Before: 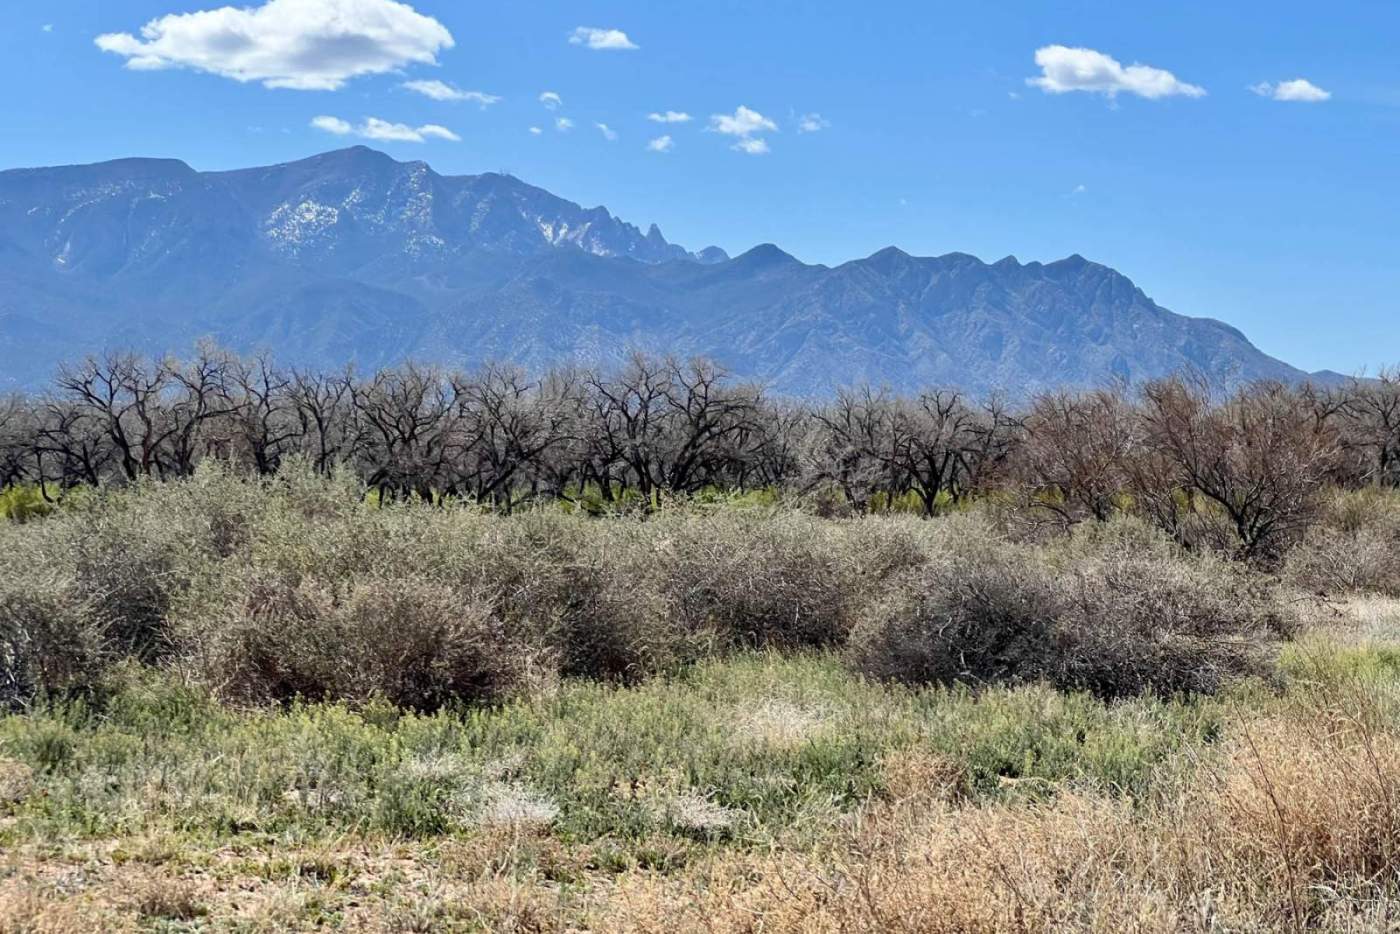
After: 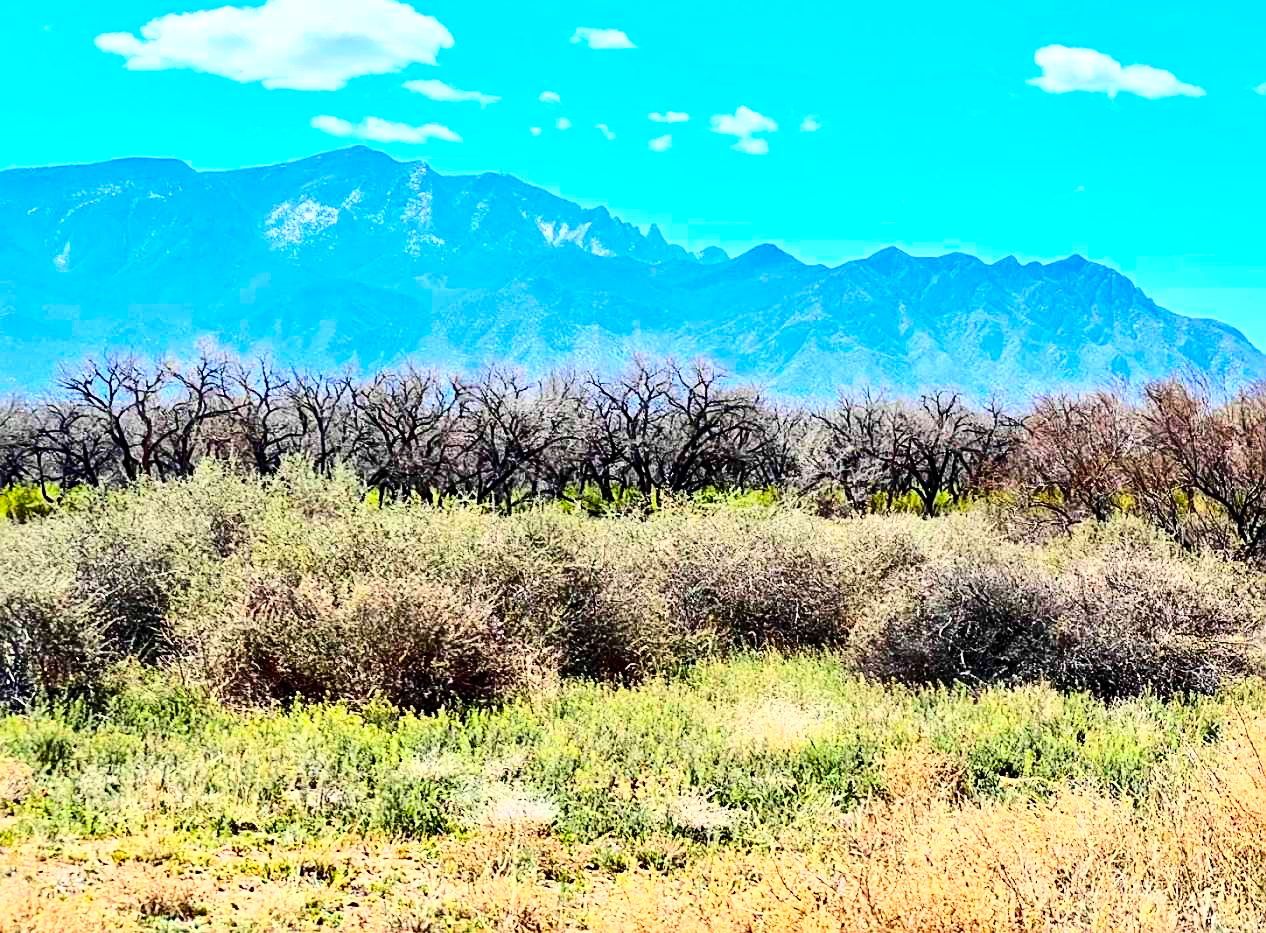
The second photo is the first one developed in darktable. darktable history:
crop: right 9.509%, bottom 0.031%
sharpen: on, module defaults
base curve: curves: ch0 [(0, 0) (0.028, 0.03) (0.121, 0.232) (0.46, 0.748) (0.859, 0.968) (1, 1)]
contrast brightness saturation: contrast 0.26, brightness 0.02, saturation 0.87
